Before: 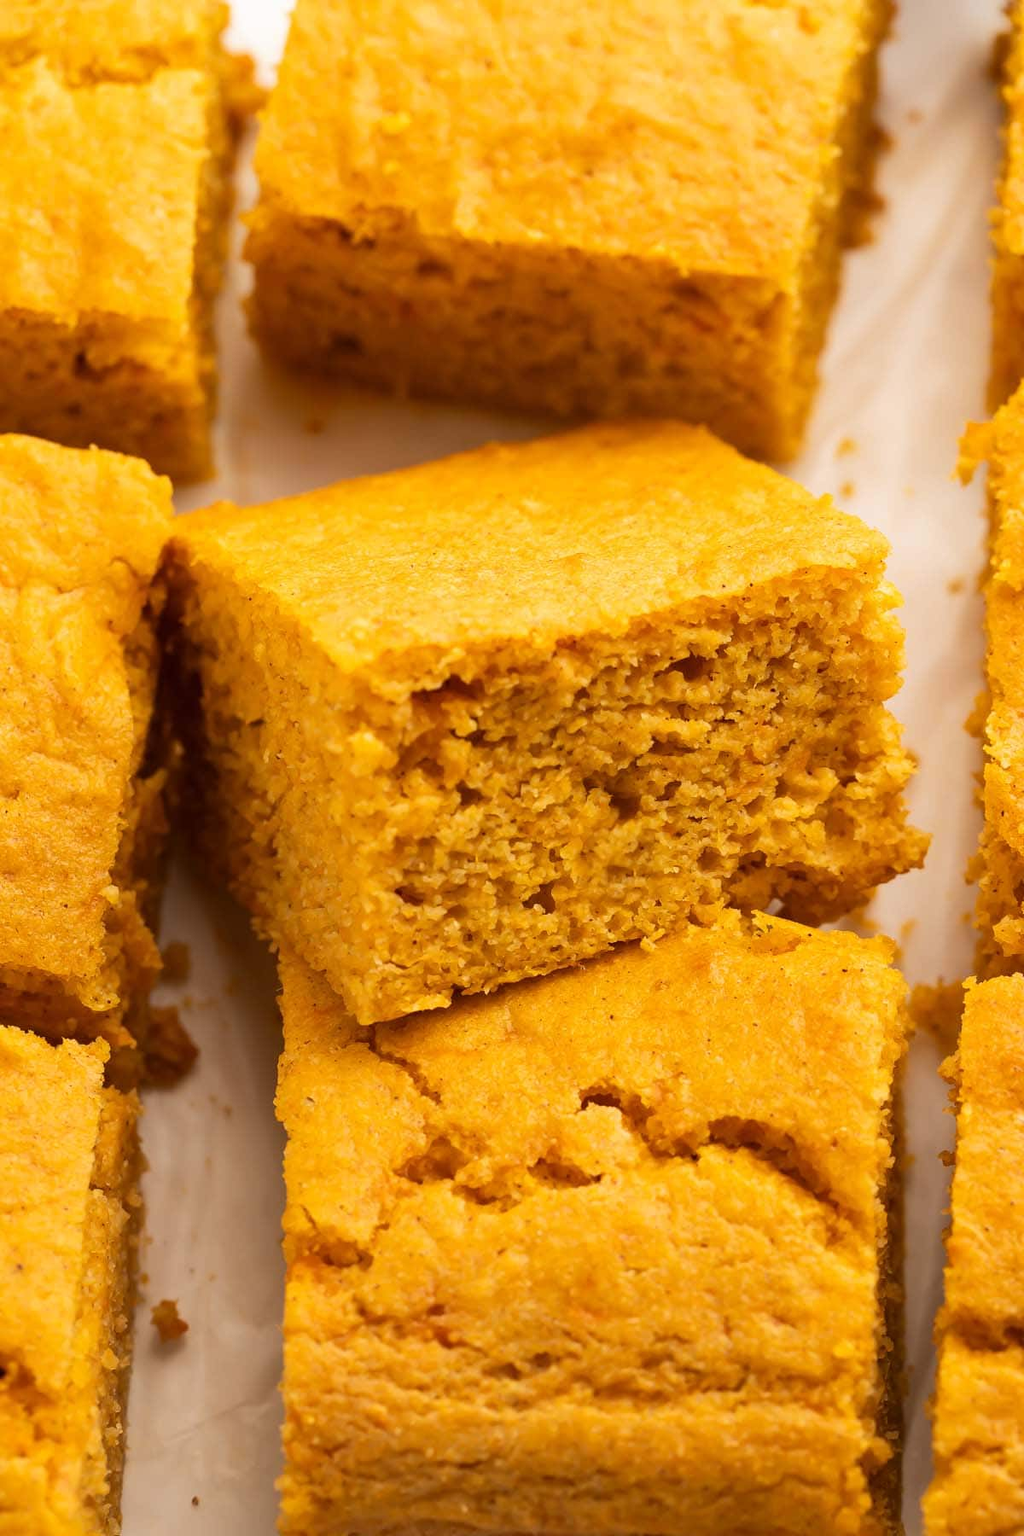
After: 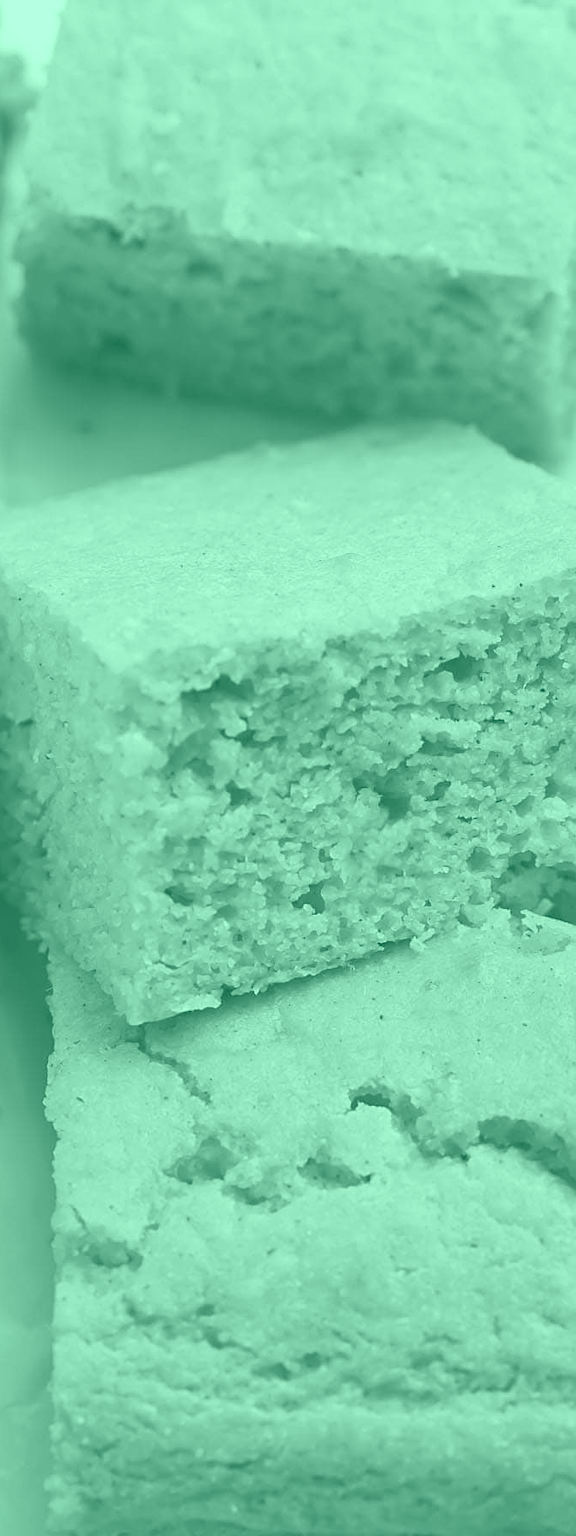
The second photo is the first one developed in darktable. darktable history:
sharpen: on, module defaults
exposure: black level correction 0, exposure 0.9 EV, compensate exposure bias true, compensate highlight preservation false
colorize: hue 147.6°, saturation 65%, lightness 21.64%
crop and rotate: left 22.516%, right 21.234%
